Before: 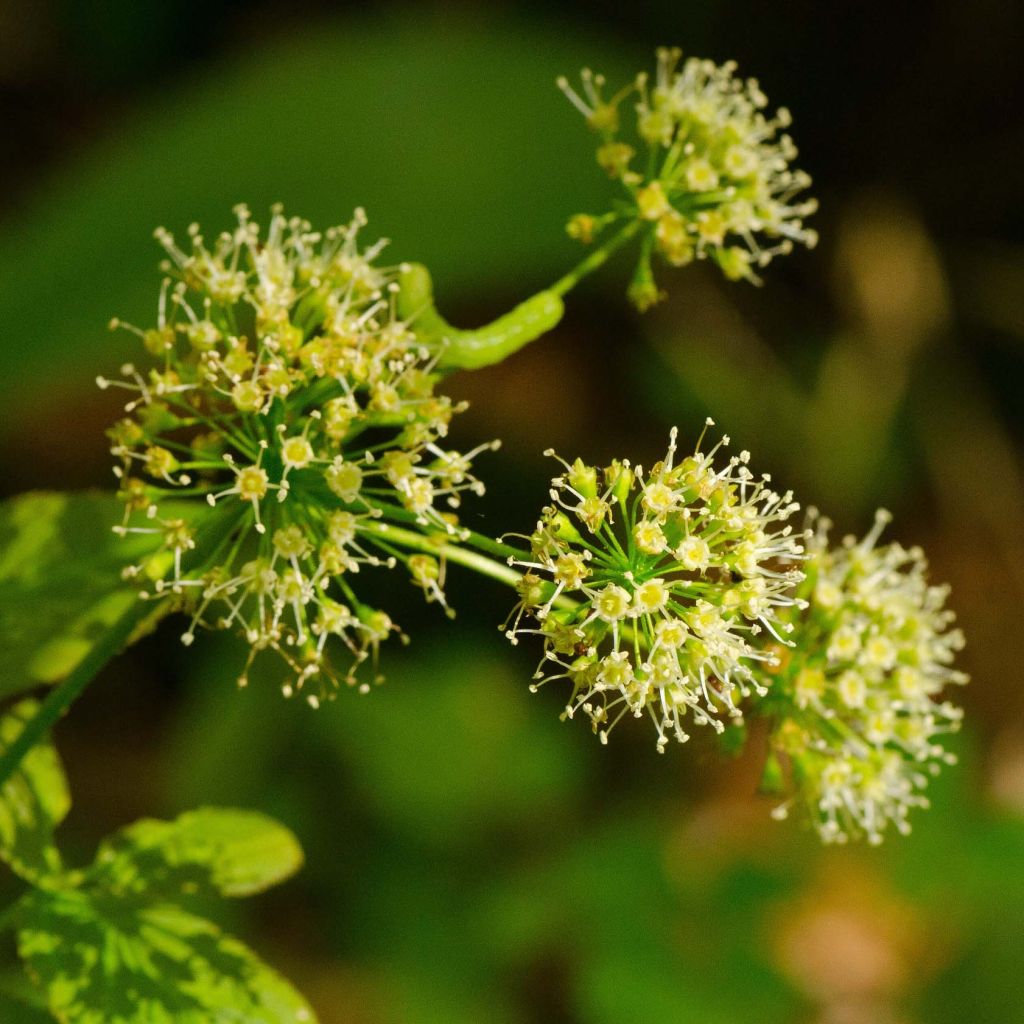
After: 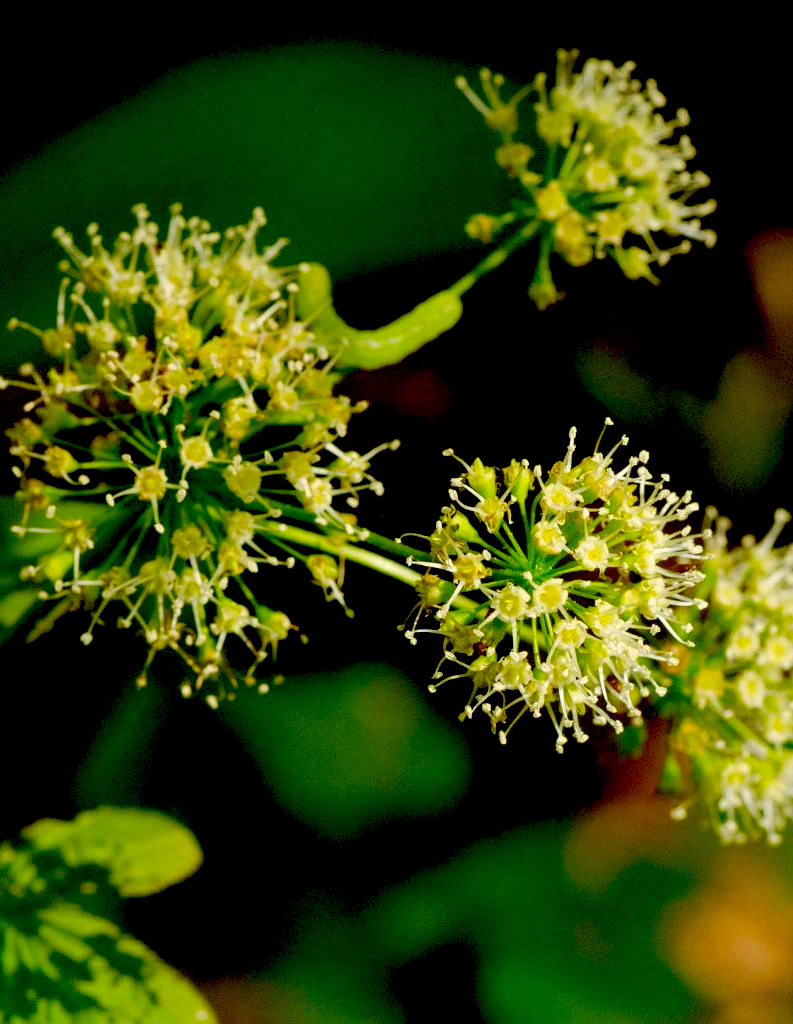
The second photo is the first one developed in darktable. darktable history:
crop: left 9.88%, right 12.664%
exposure: black level correction 0.056, compensate highlight preservation false
